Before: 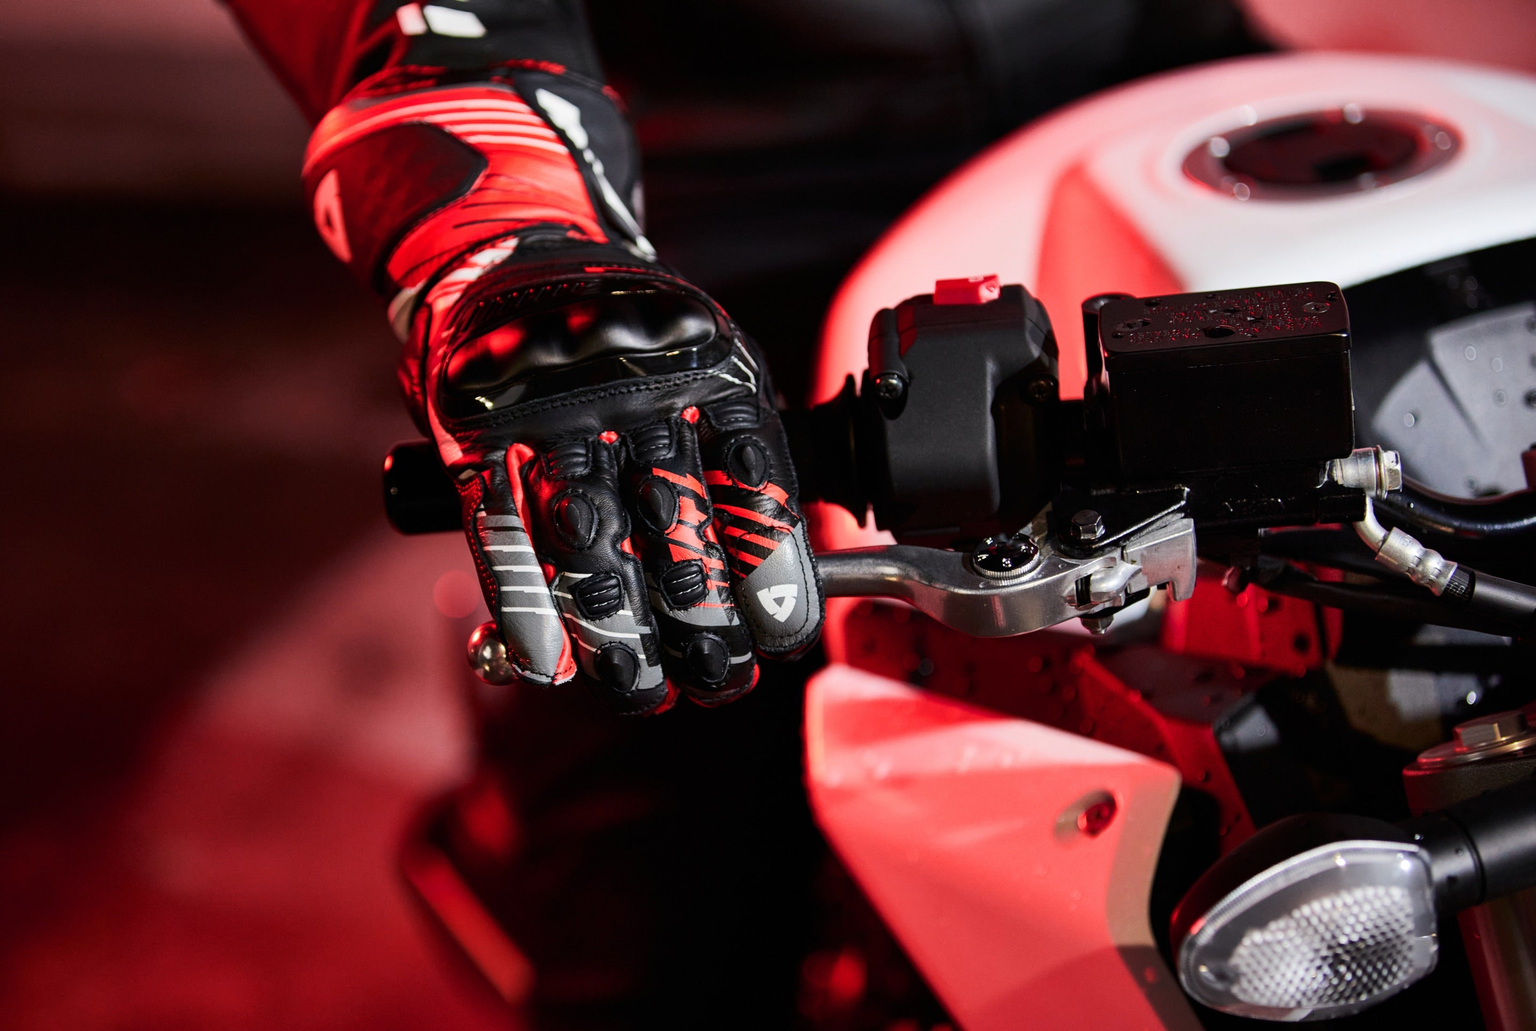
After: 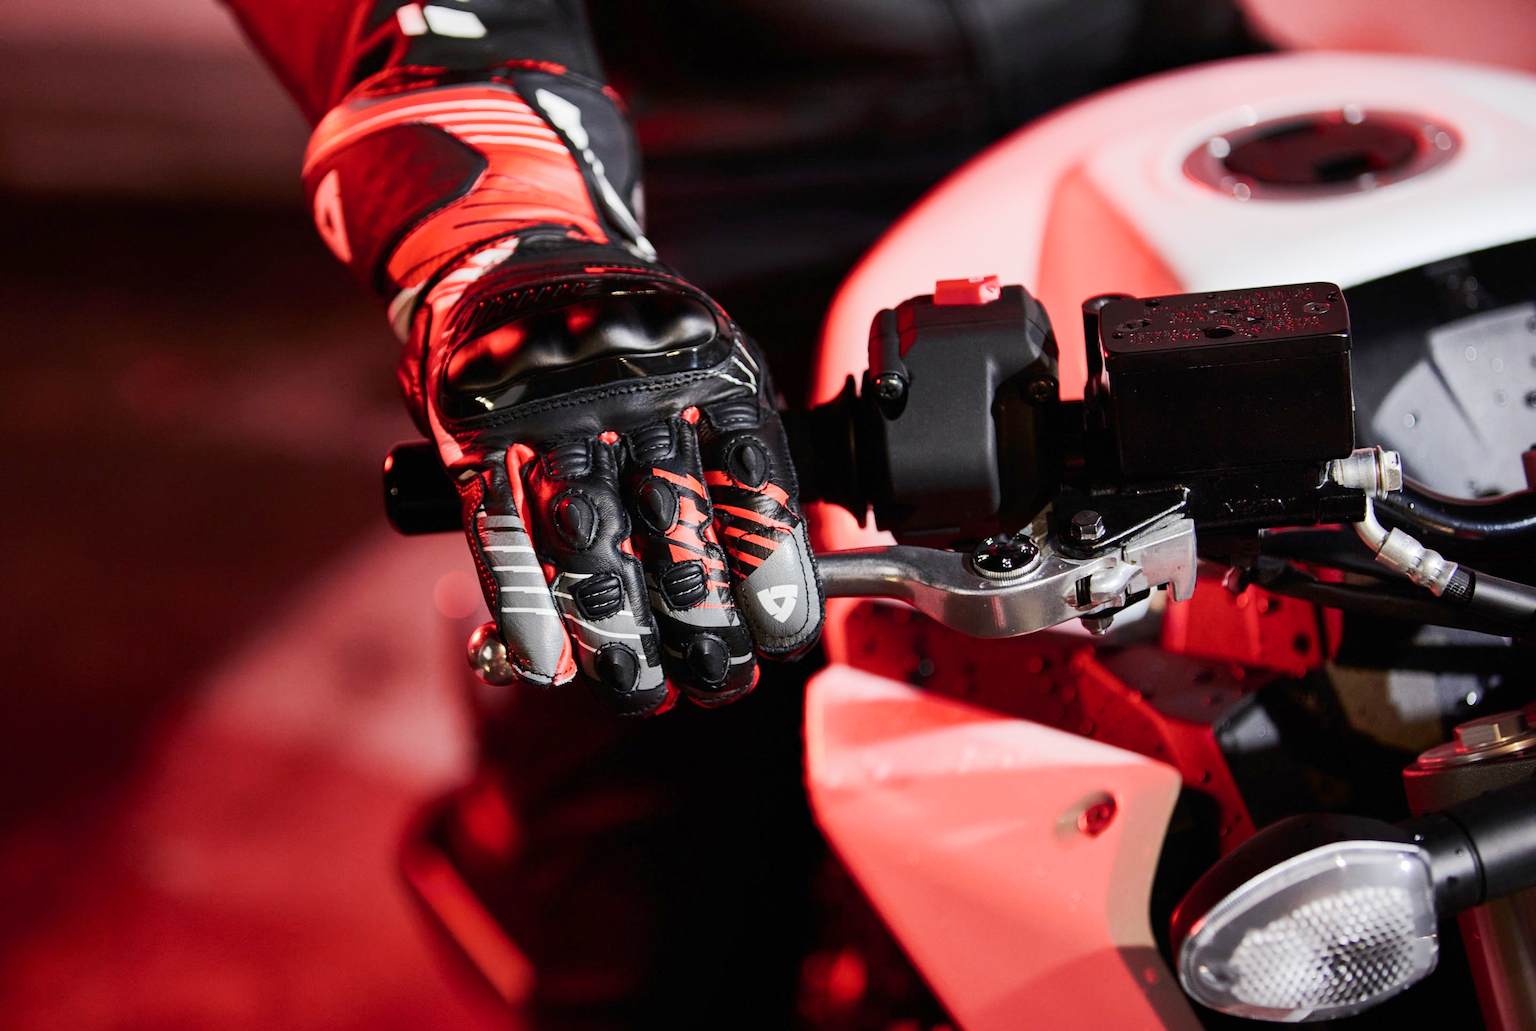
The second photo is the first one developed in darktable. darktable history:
base curve: curves: ch0 [(0, 0) (0.158, 0.273) (0.879, 0.895) (1, 1)], preserve colors none
shadows and highlights: radius 93.07, shadows -14.46, white point adjustment 0.23, highlights 31.48, compress 48.23%, highlights color adjustment 52.79%, soften with gaussian
